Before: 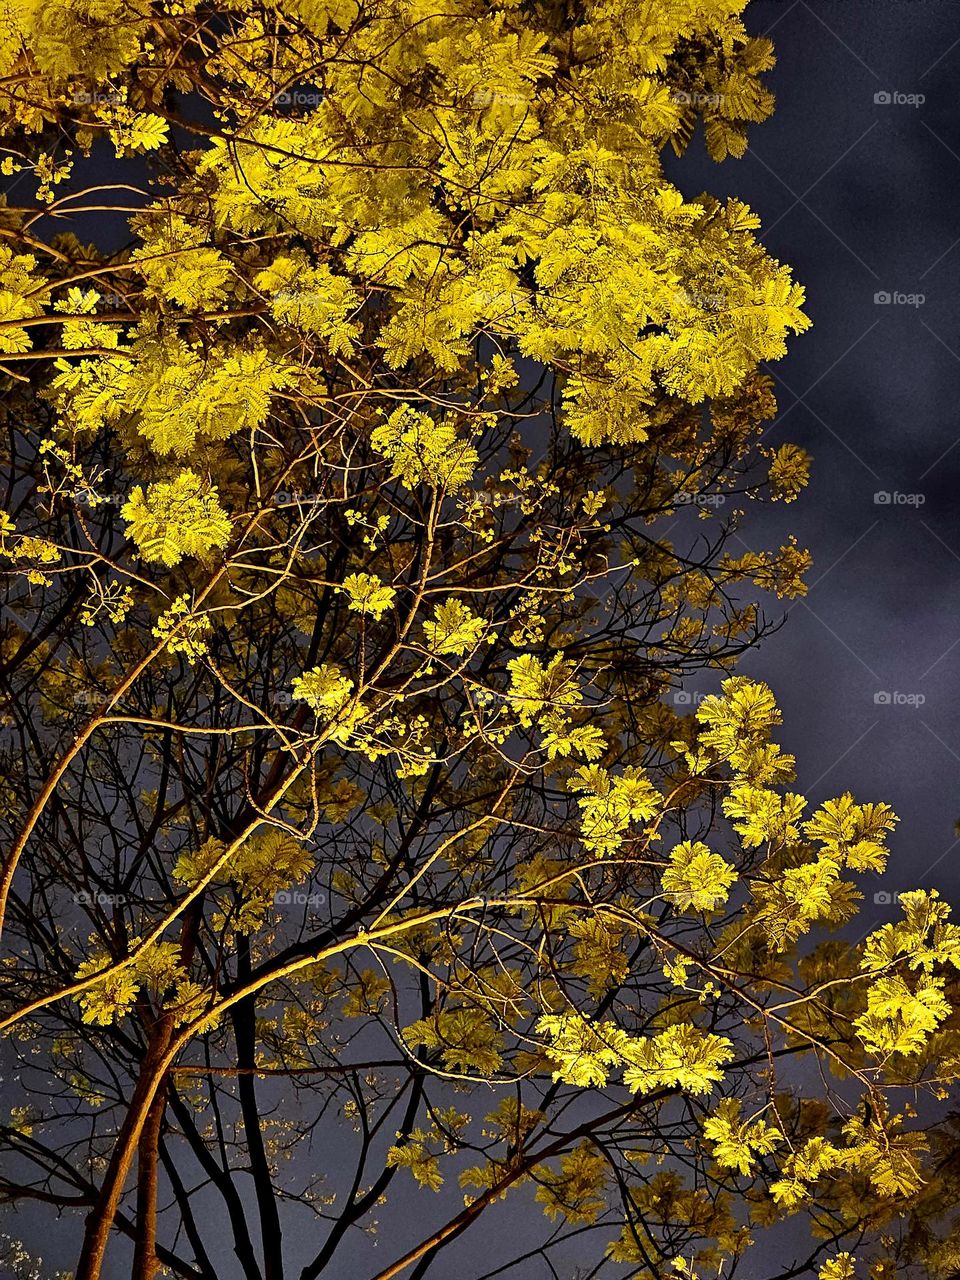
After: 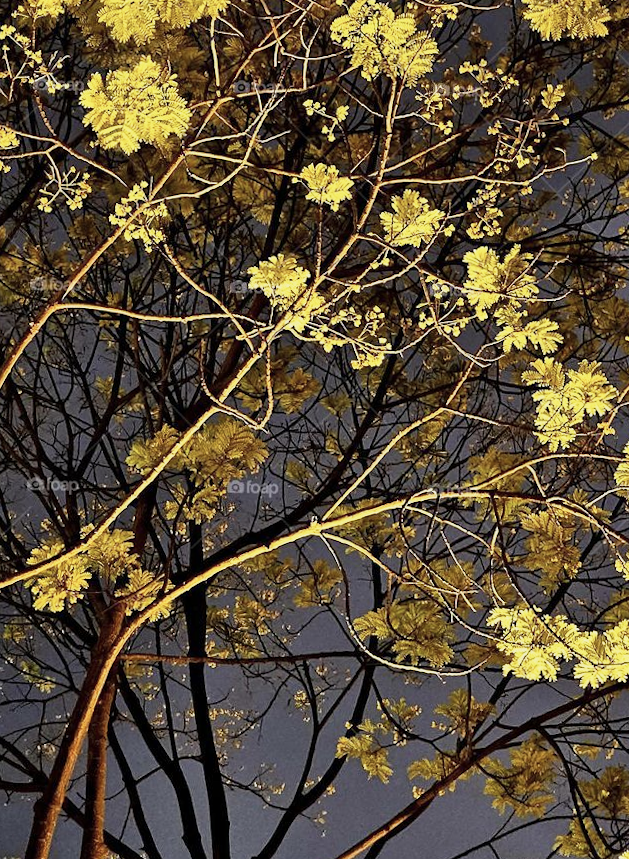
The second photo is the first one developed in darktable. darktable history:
crop and rotate: angle -0.842°, left 3.612%, top 31.566%, right 29.491%
base curve: curves: ch0 [(0, 0) (0.088, 0.125) (0.176, 0.251) (0.354, 0.501) (0.613, 0.749) (1, 0.877)], preserve colors none
color correction: highlights b* 0.036, saturation 0.813
